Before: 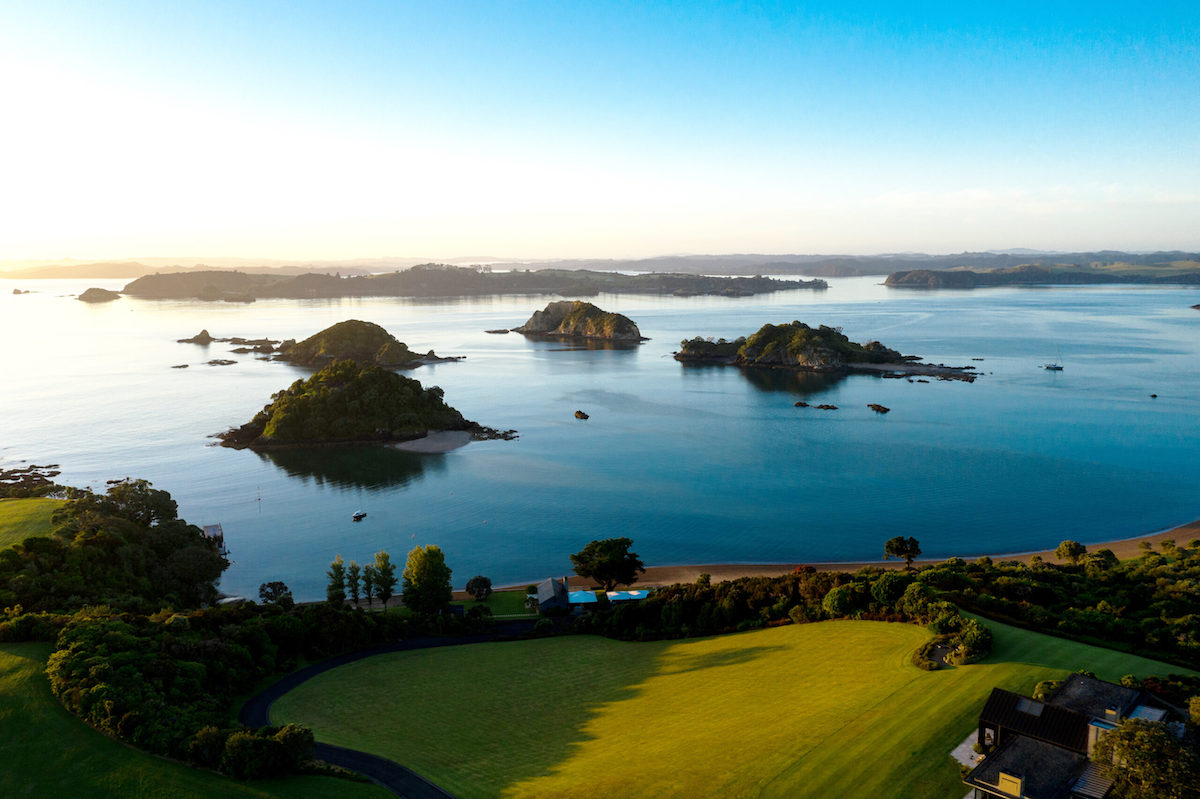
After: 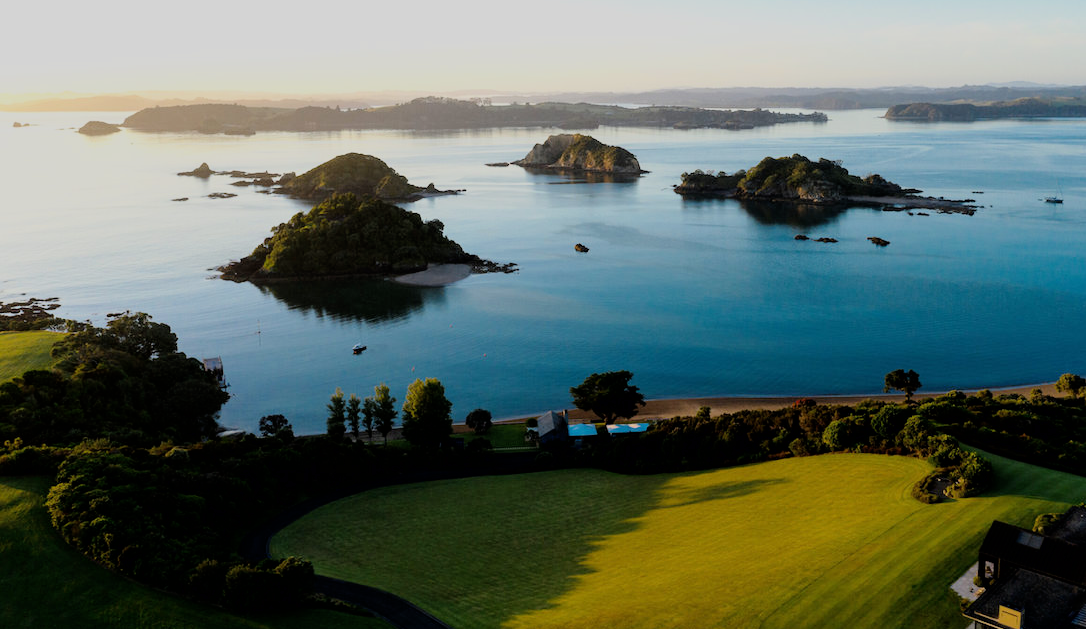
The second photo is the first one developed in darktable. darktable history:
crop: top 20.916%, right 9.437%, bottom 0.316%
filmic rgb: black relative exposure -7.65 EV, white relative exposure 4.56 EV, hardness 3.61, color science v6 (2022)
